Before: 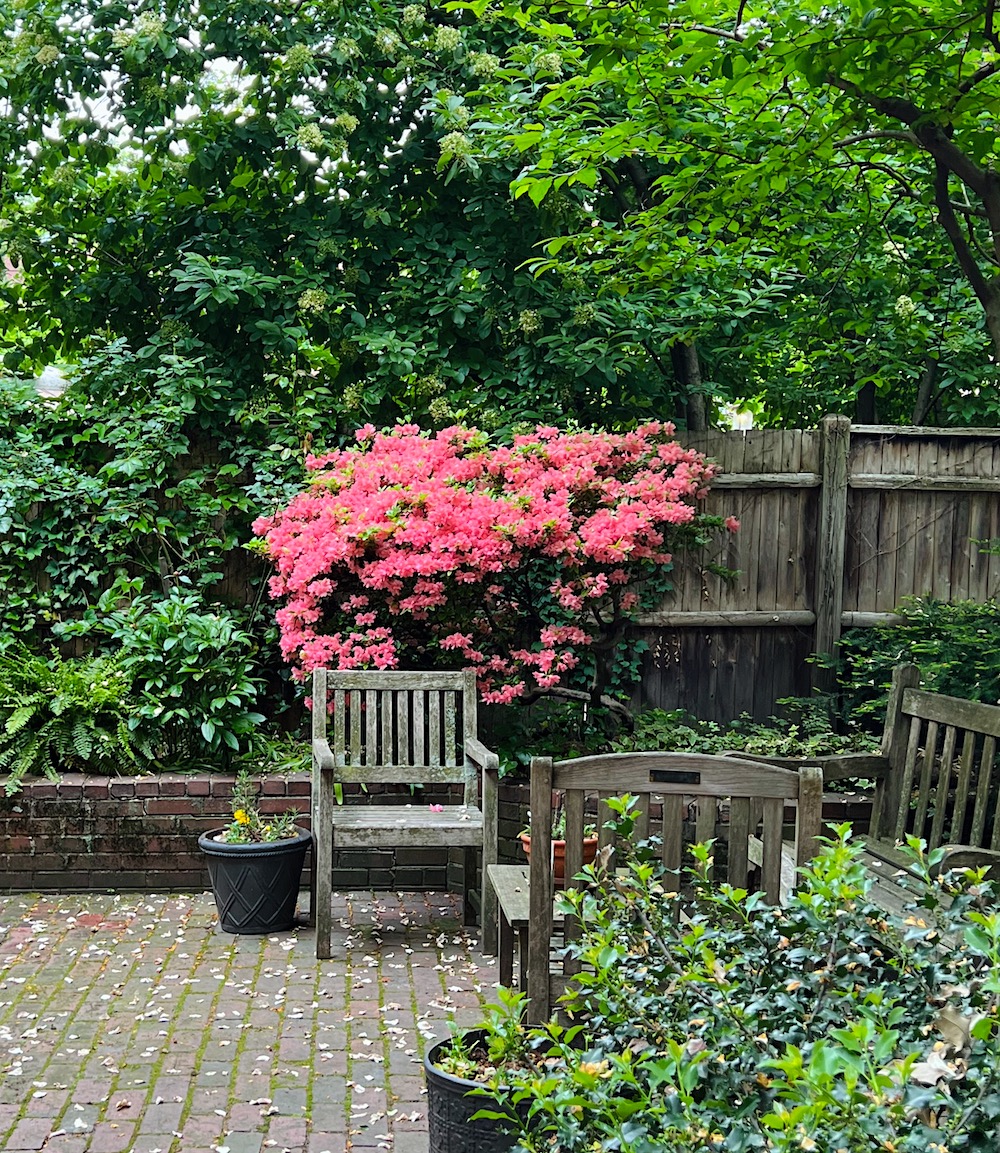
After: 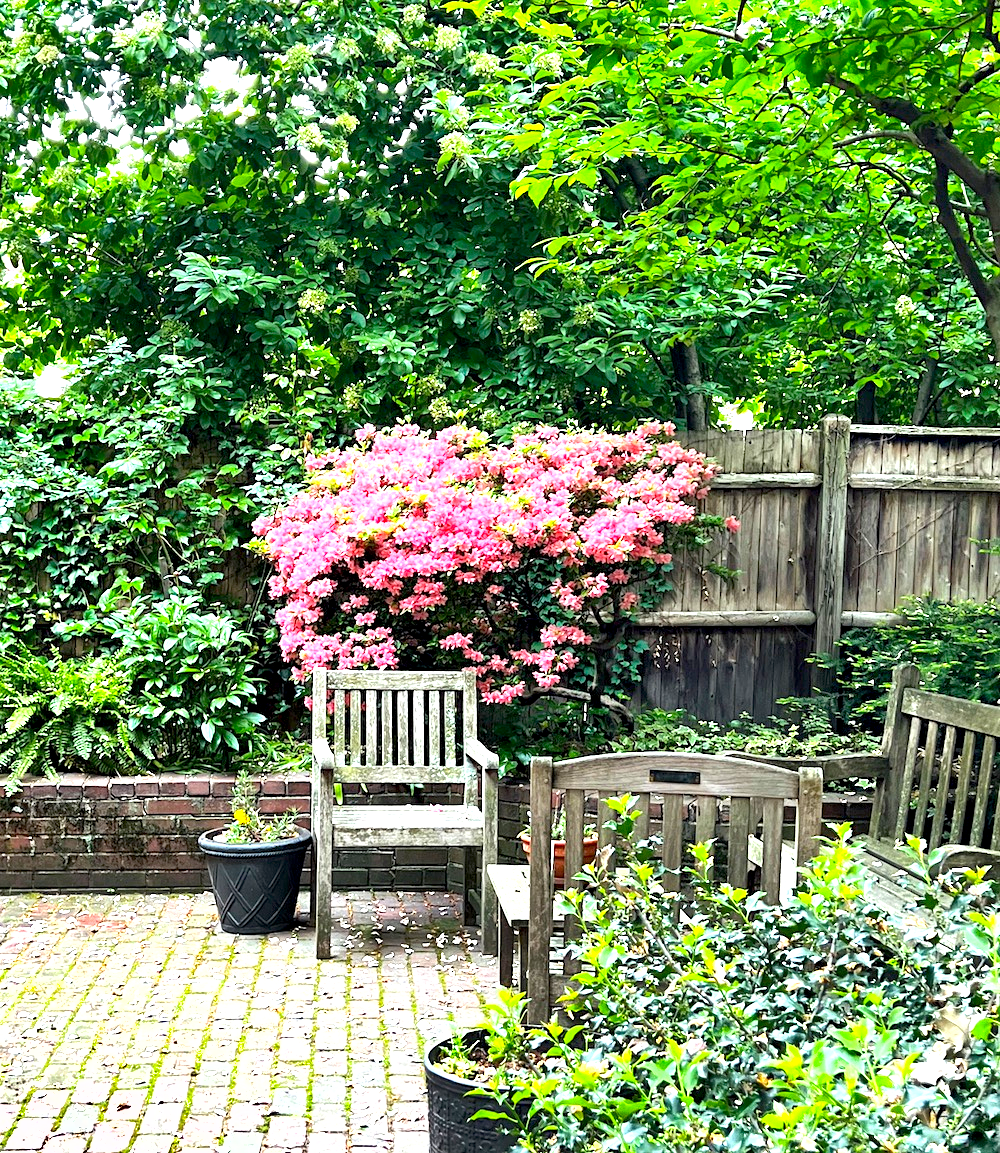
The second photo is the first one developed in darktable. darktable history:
exposure: black level correction 0, exposure 1.55 EV, compensate exposure bias true, compensate highlight preservation false
shadows and highlights: soften with gaussian
